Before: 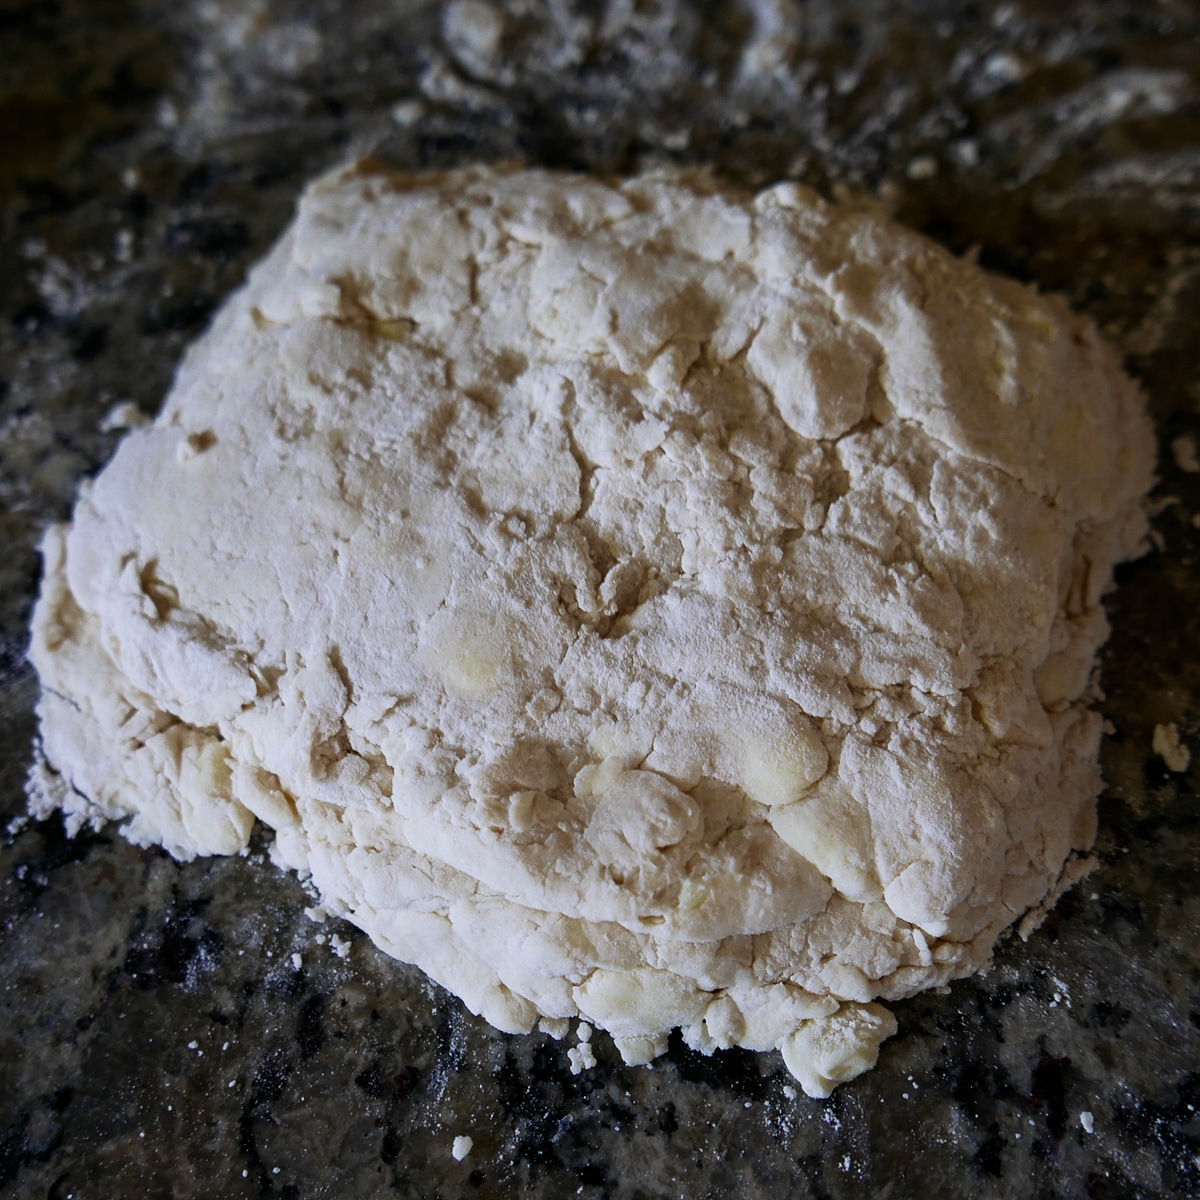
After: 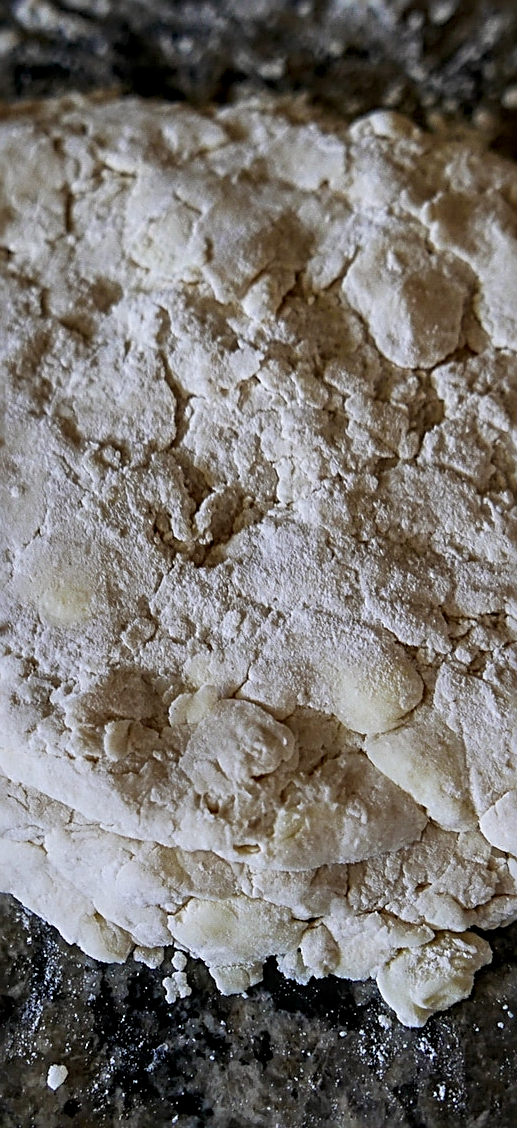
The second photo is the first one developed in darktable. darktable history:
local contrast: detail 130%
tone equalizer: -7 EV 0.166 EV, -6 EV 0.084 EV, -5 EV 0.117 EV, -4 EV 0.044 EV, -2 EV -0.021 EV, -1 EV -0.045 EV, +0 EV -0.039 EV, smoothing diameter 24.8%, edges refinement/feathering 6.63, preserve details guided filter
shadows and highlights: shadows 40.33, highlights -54.94, low approximation 0.01, soften with gaussian
sharpen: radius 3.049, amount 0.759
crop: left 33.753%, top 5.949%, right 23.114%
